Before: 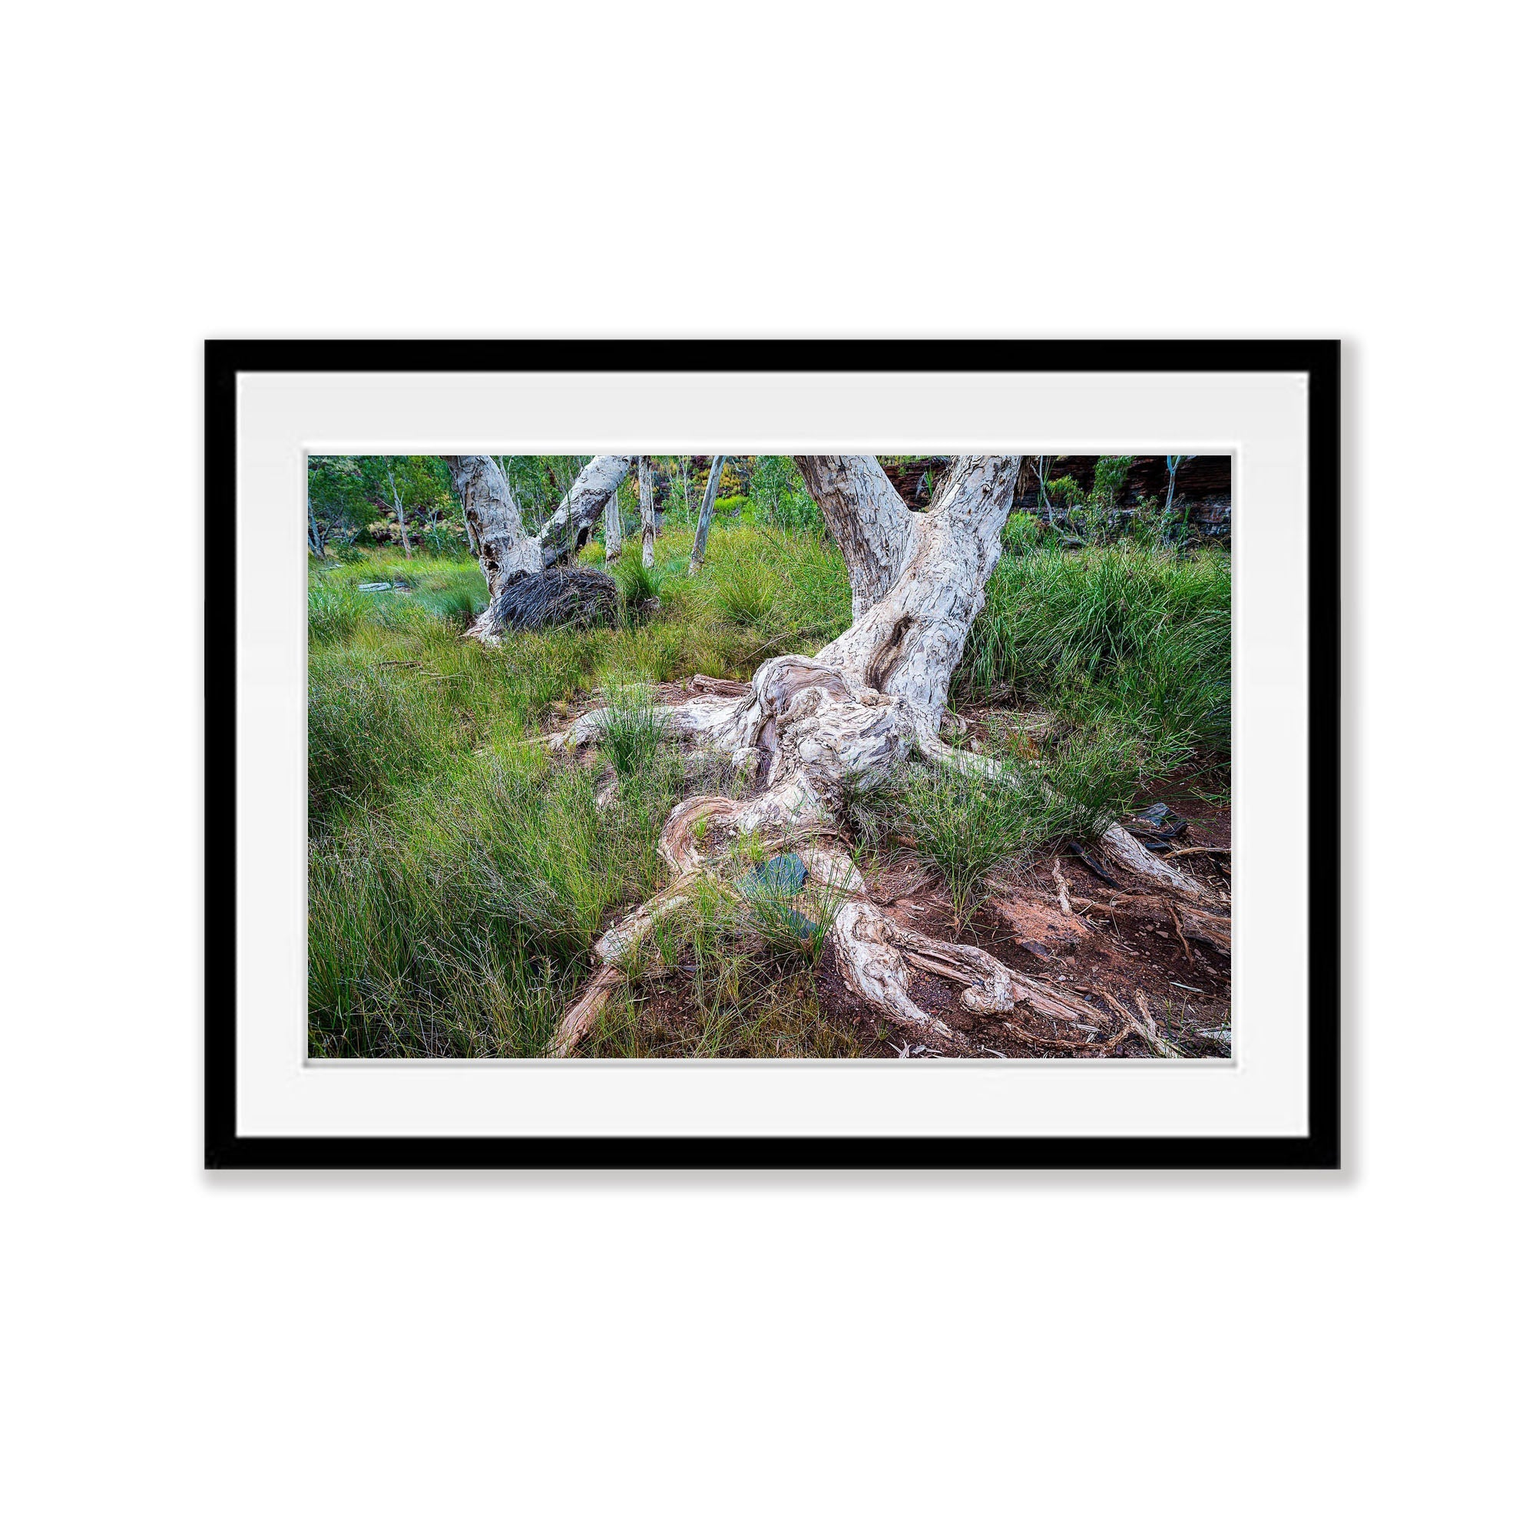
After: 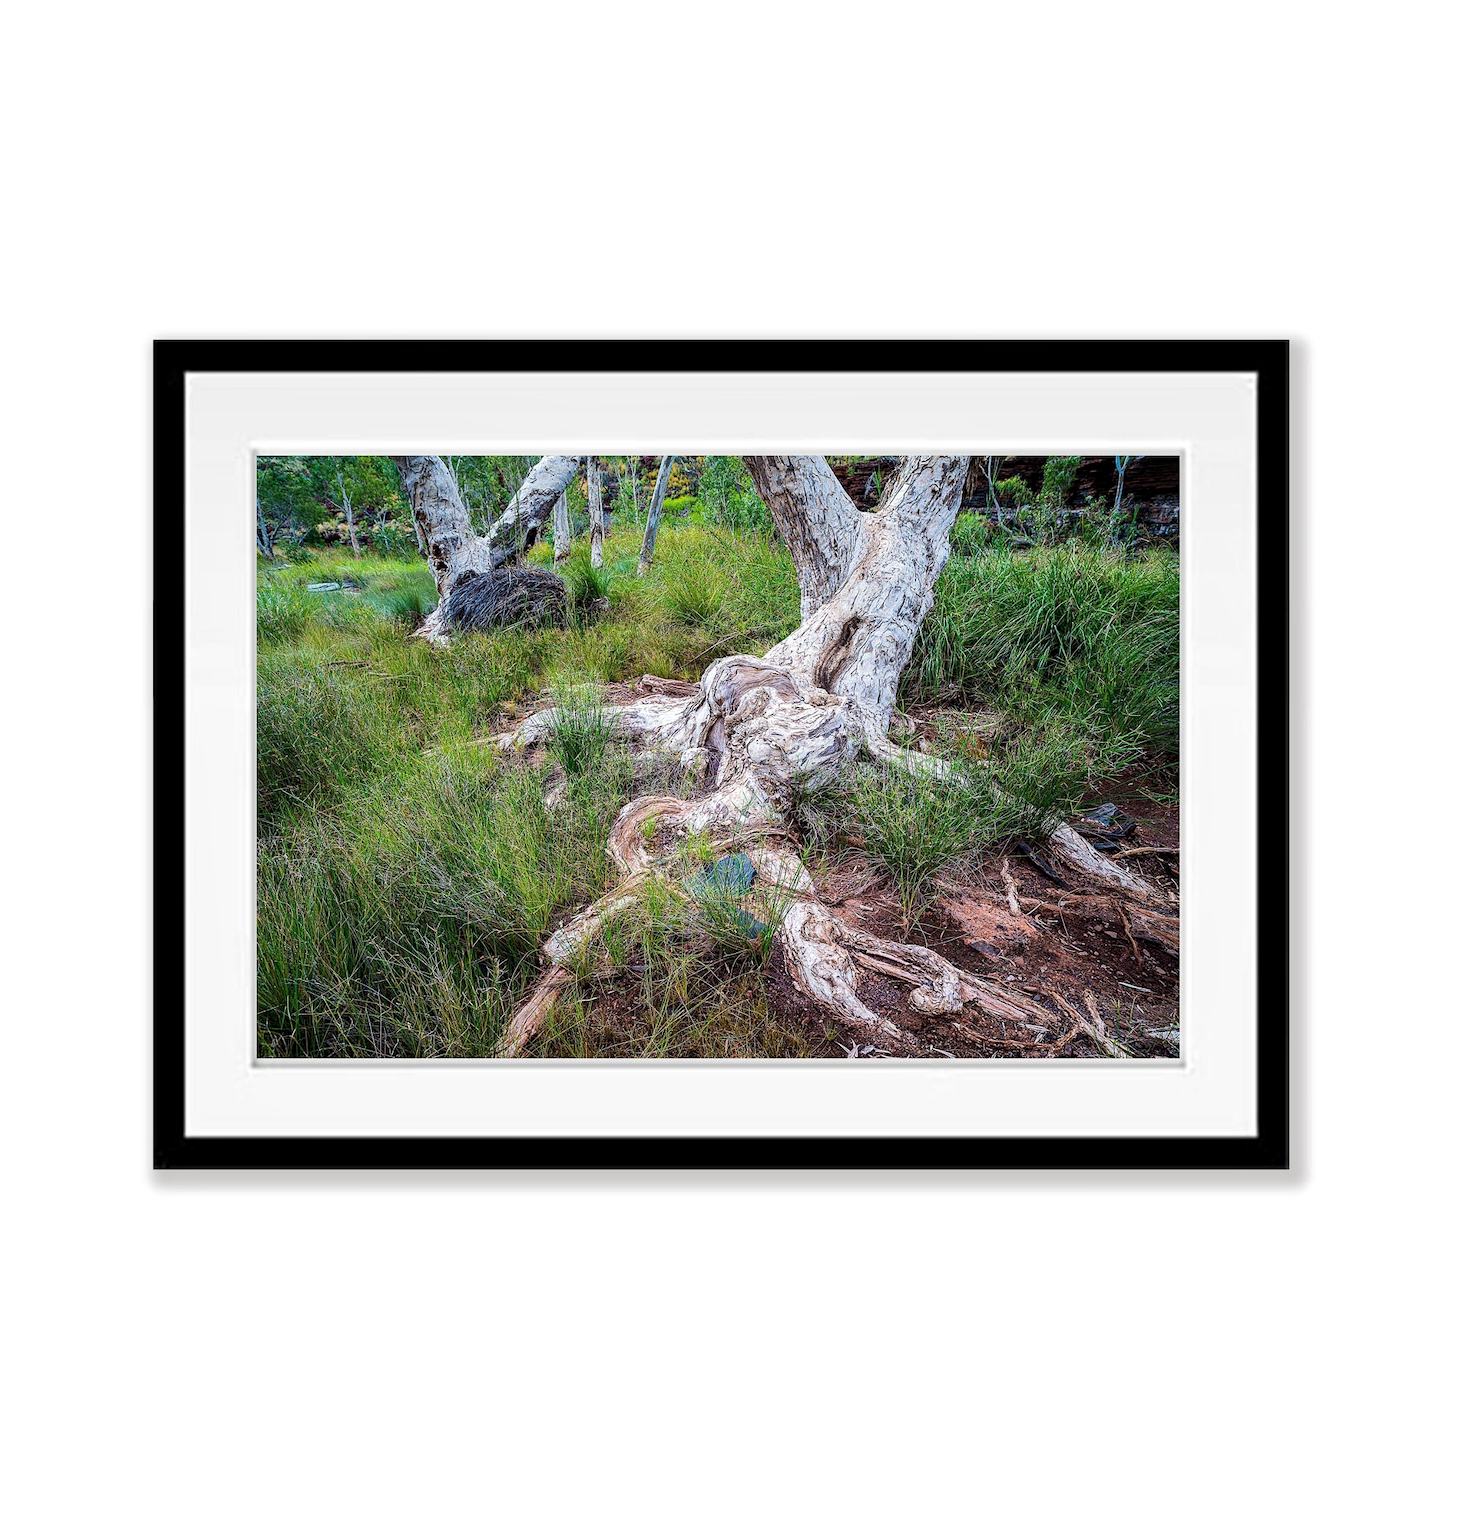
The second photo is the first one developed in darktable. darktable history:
local contrast: highlights 100%, shadows 100%, detail 119%, midtone range 0.2
crop and rotate: left 3.39%
